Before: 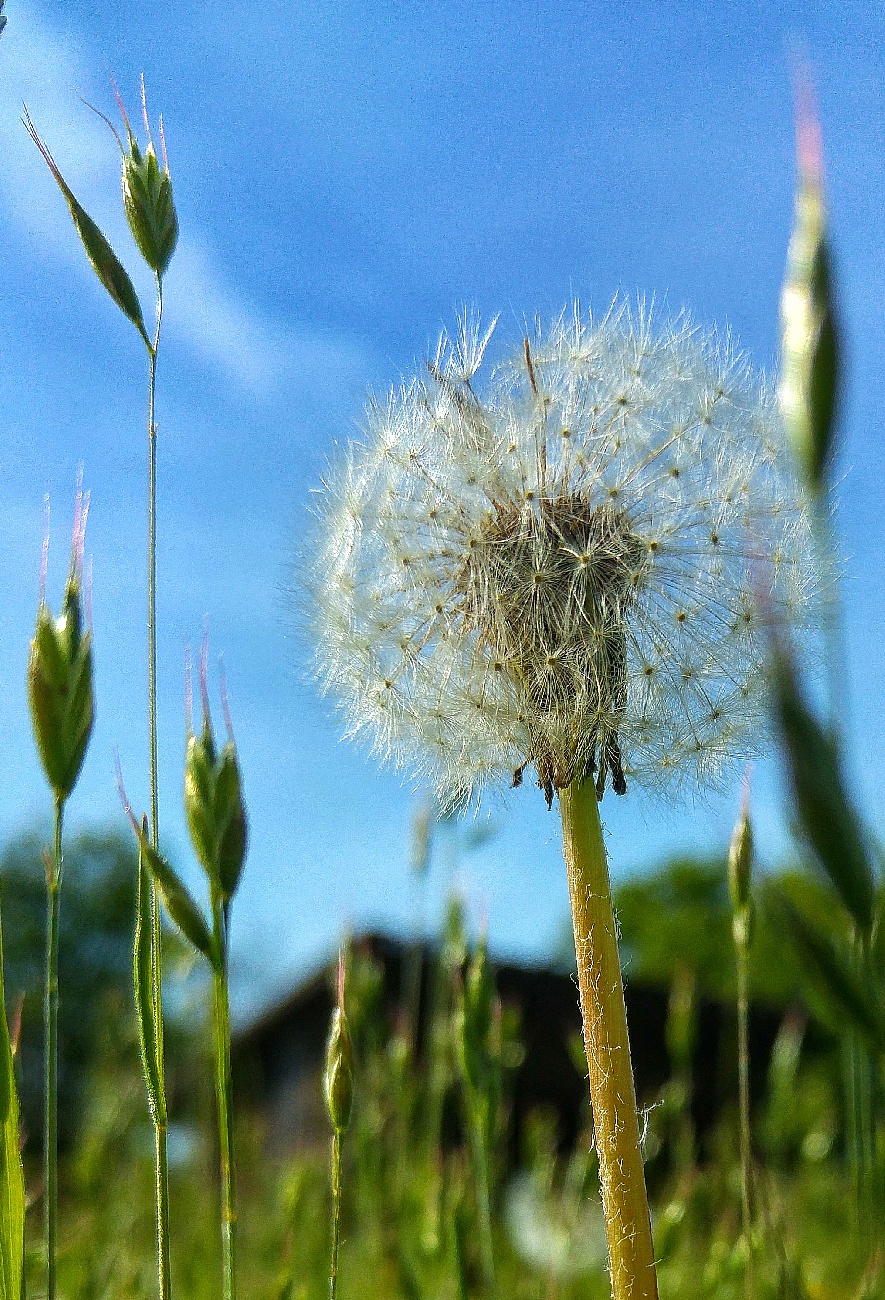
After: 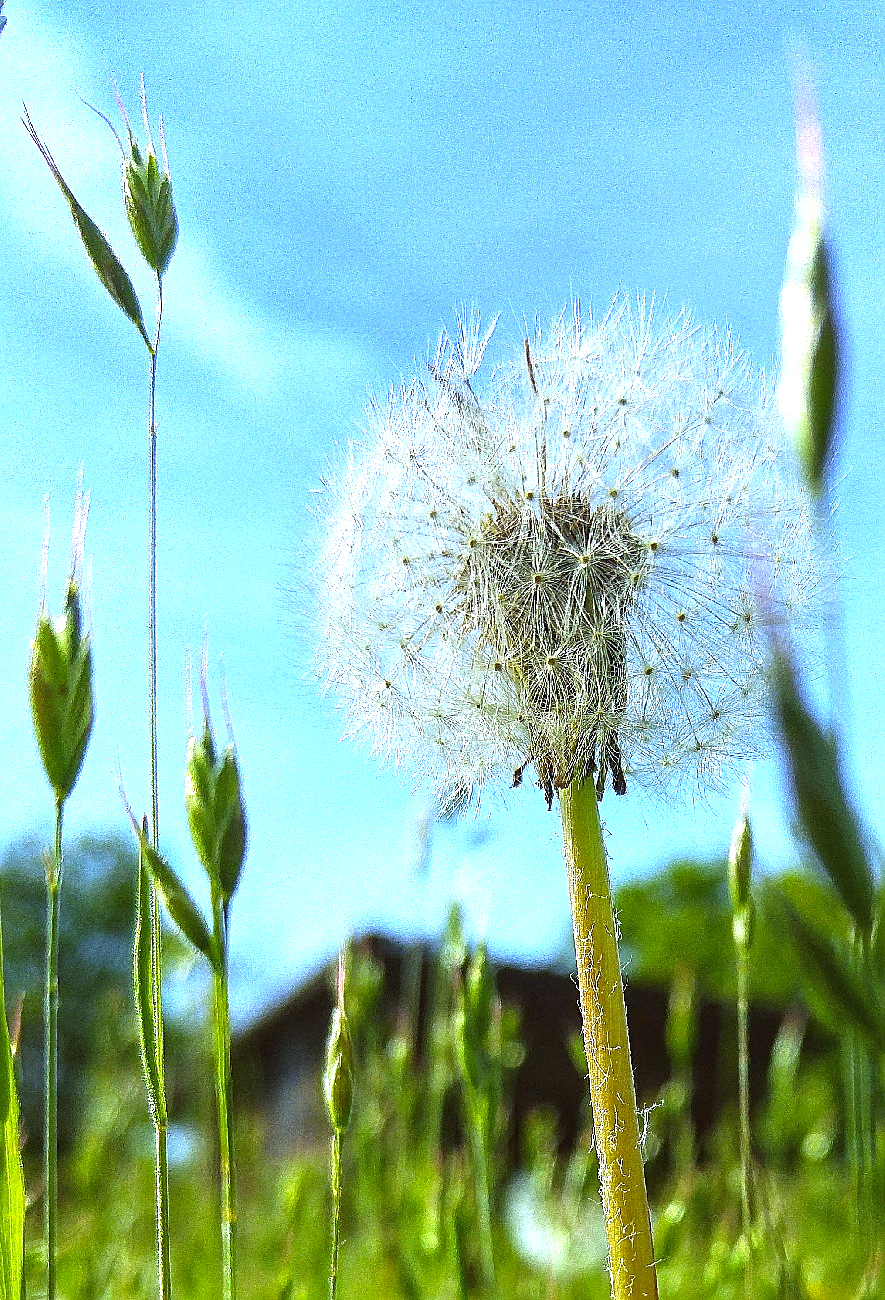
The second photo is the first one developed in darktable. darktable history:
color balance: lift [1.005, 1.002, 0.998, 0.998], gamma [1, 1.021, 1.02, 0.979], gain [0.923, 1.066, 1.056, 0.934]
sharpen: on, module defaults
exposure: exposure 1.2 EV, compensate highlight preservation false
white balance: red 0.871, blue 1.249
